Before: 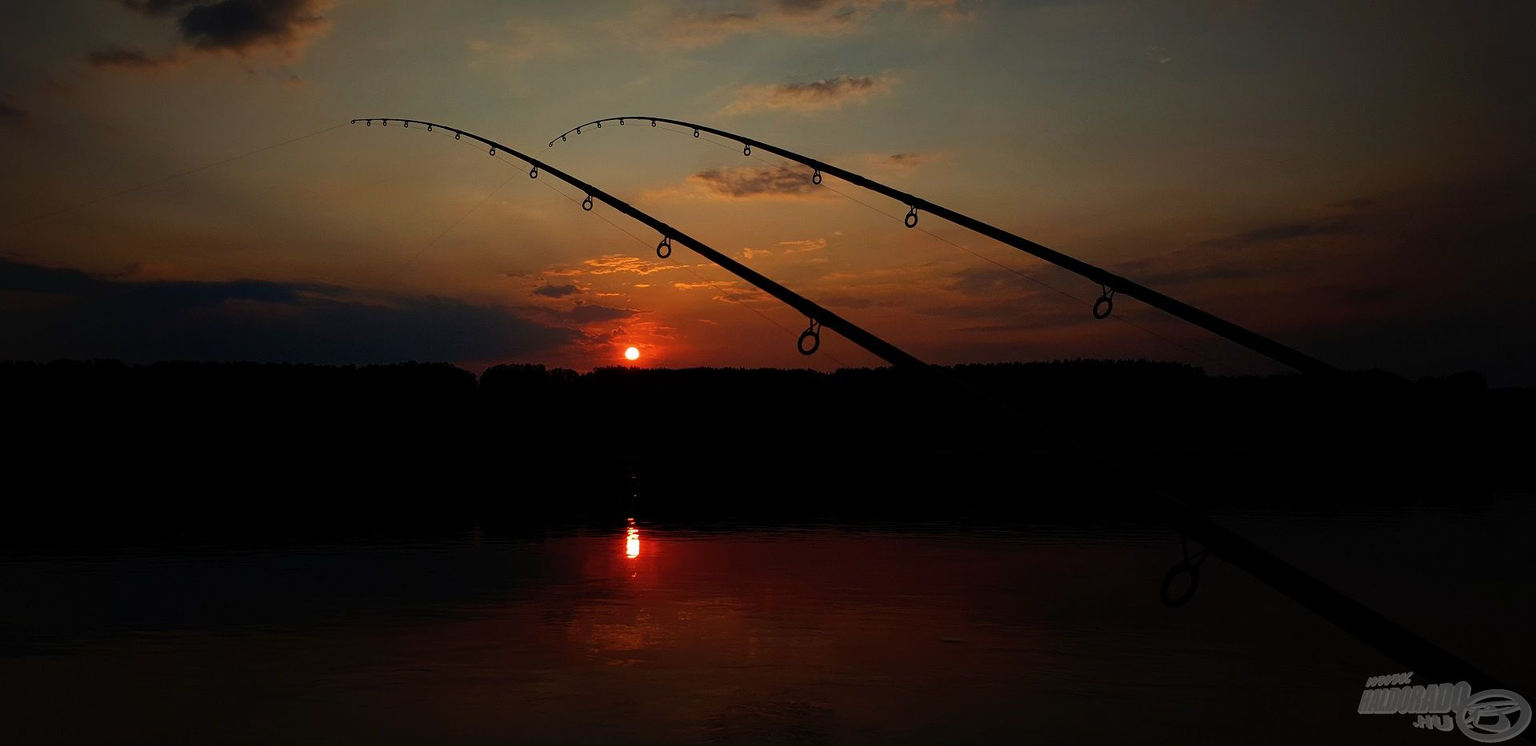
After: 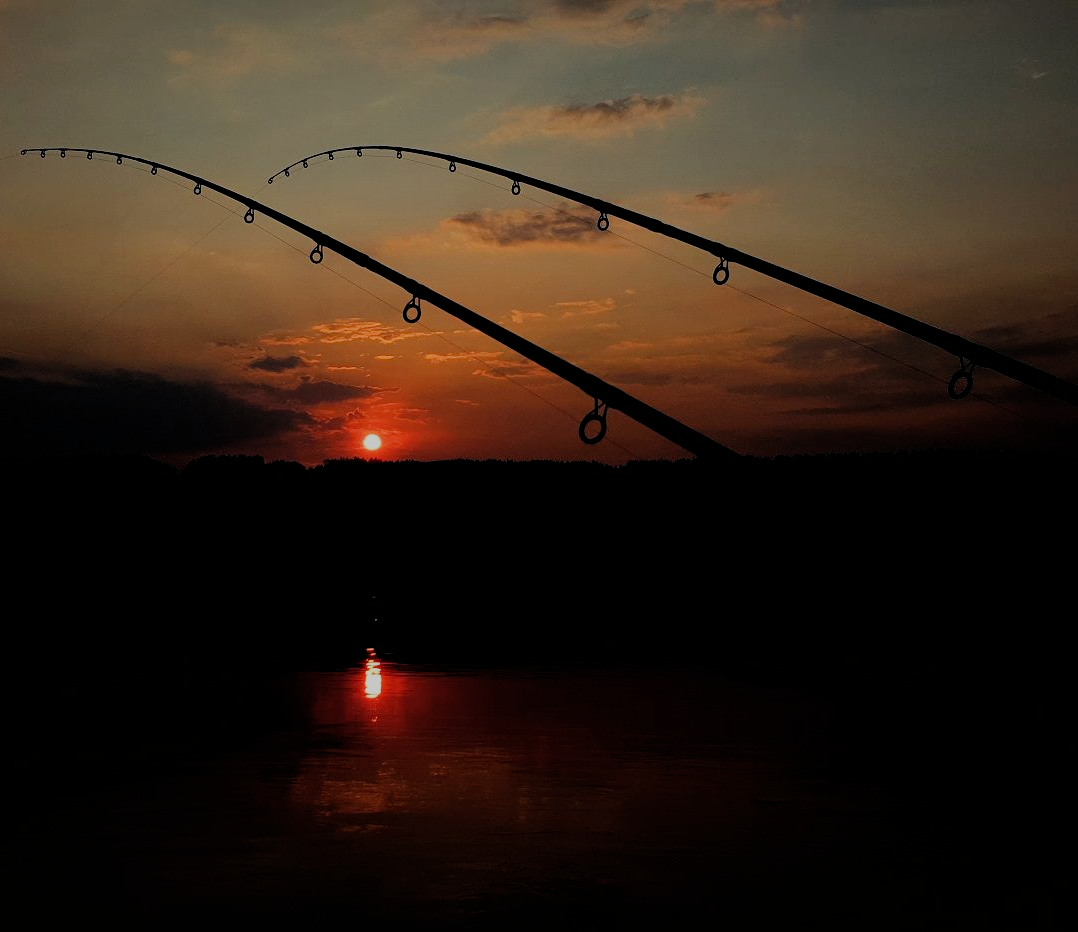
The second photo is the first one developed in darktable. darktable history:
crop: left 21.777%, right 22.076%, bottom 0.015%
filmic rgb: black relative exposure -6.18 EV, white relative exposure 6.96 EV, hardness 2.24
